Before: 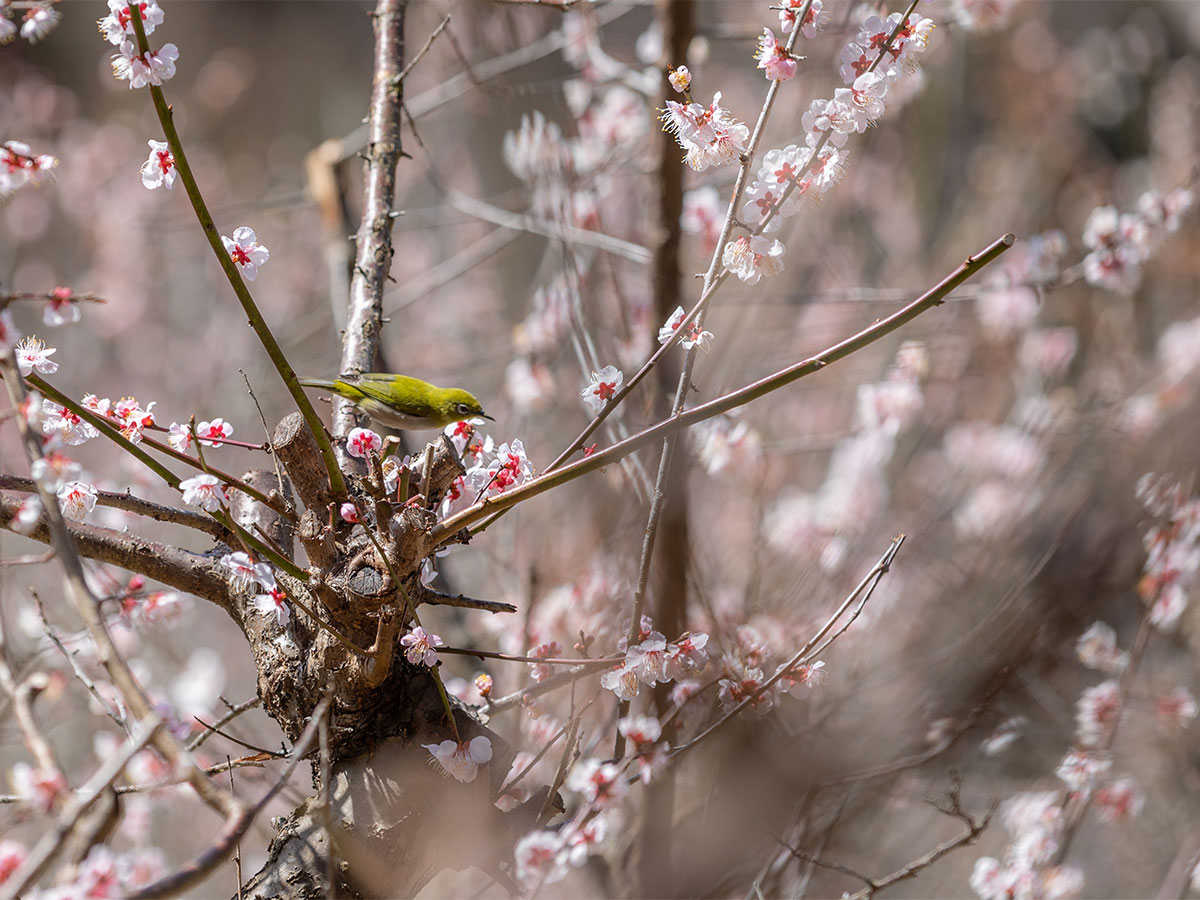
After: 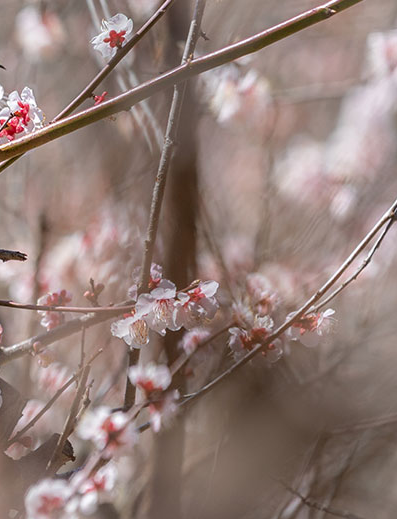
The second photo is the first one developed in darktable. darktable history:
shadows and highlights: shadows 53, soften with gaussian
crop: left 40.878%, top 39.176%, right 25.993%, bottom 3.081%
